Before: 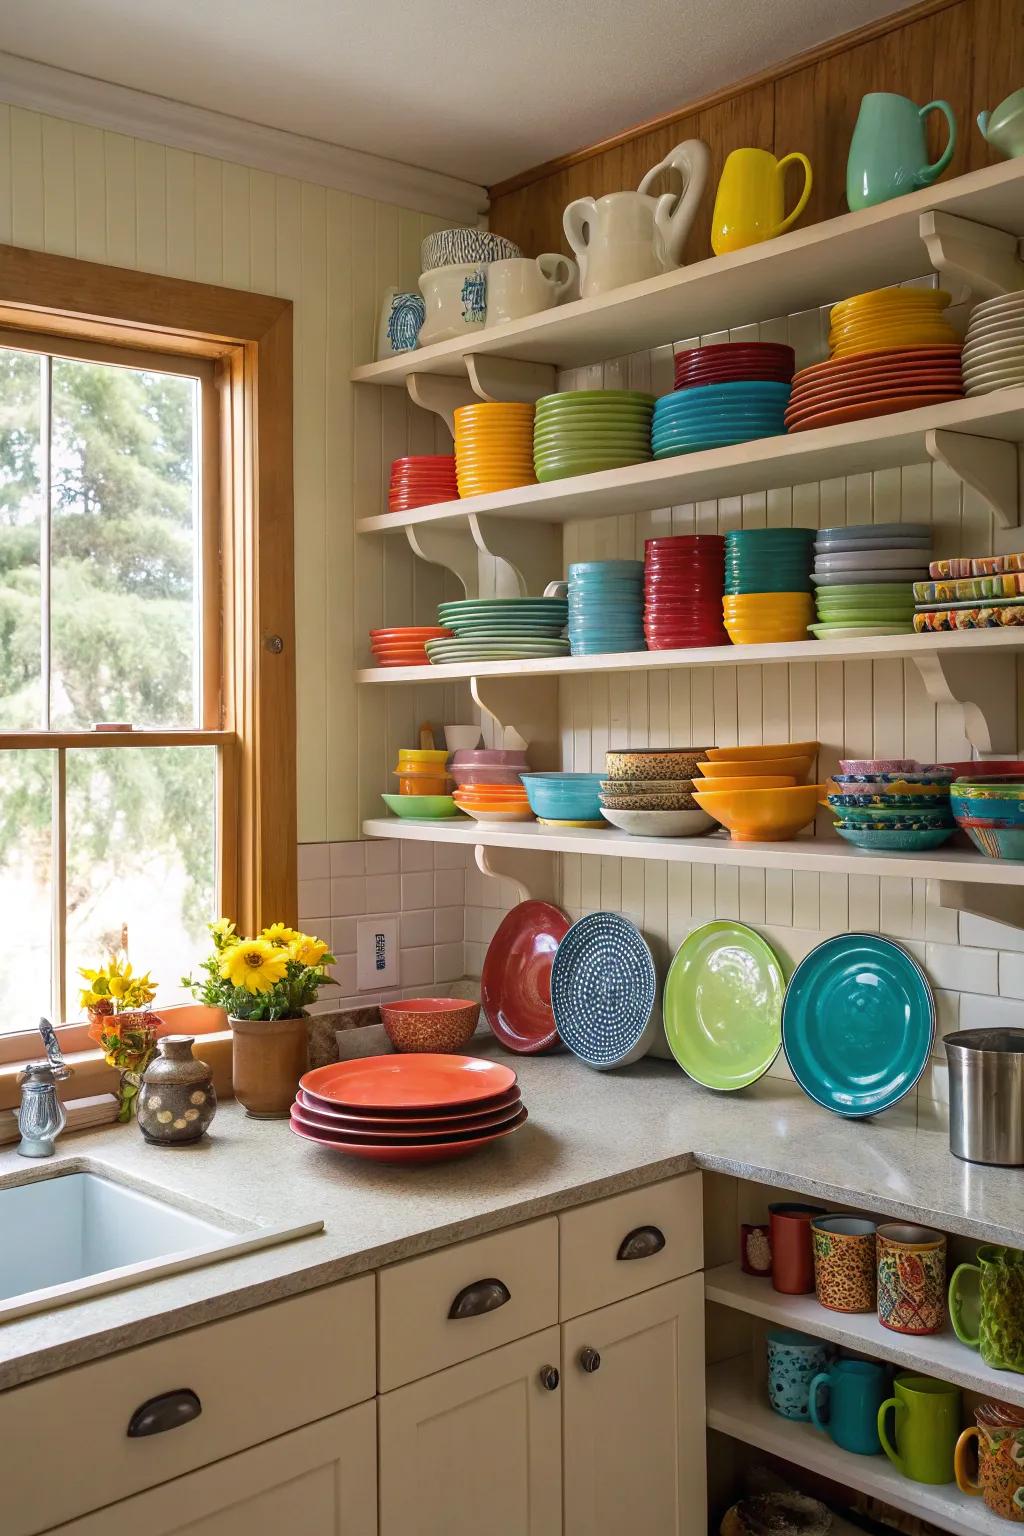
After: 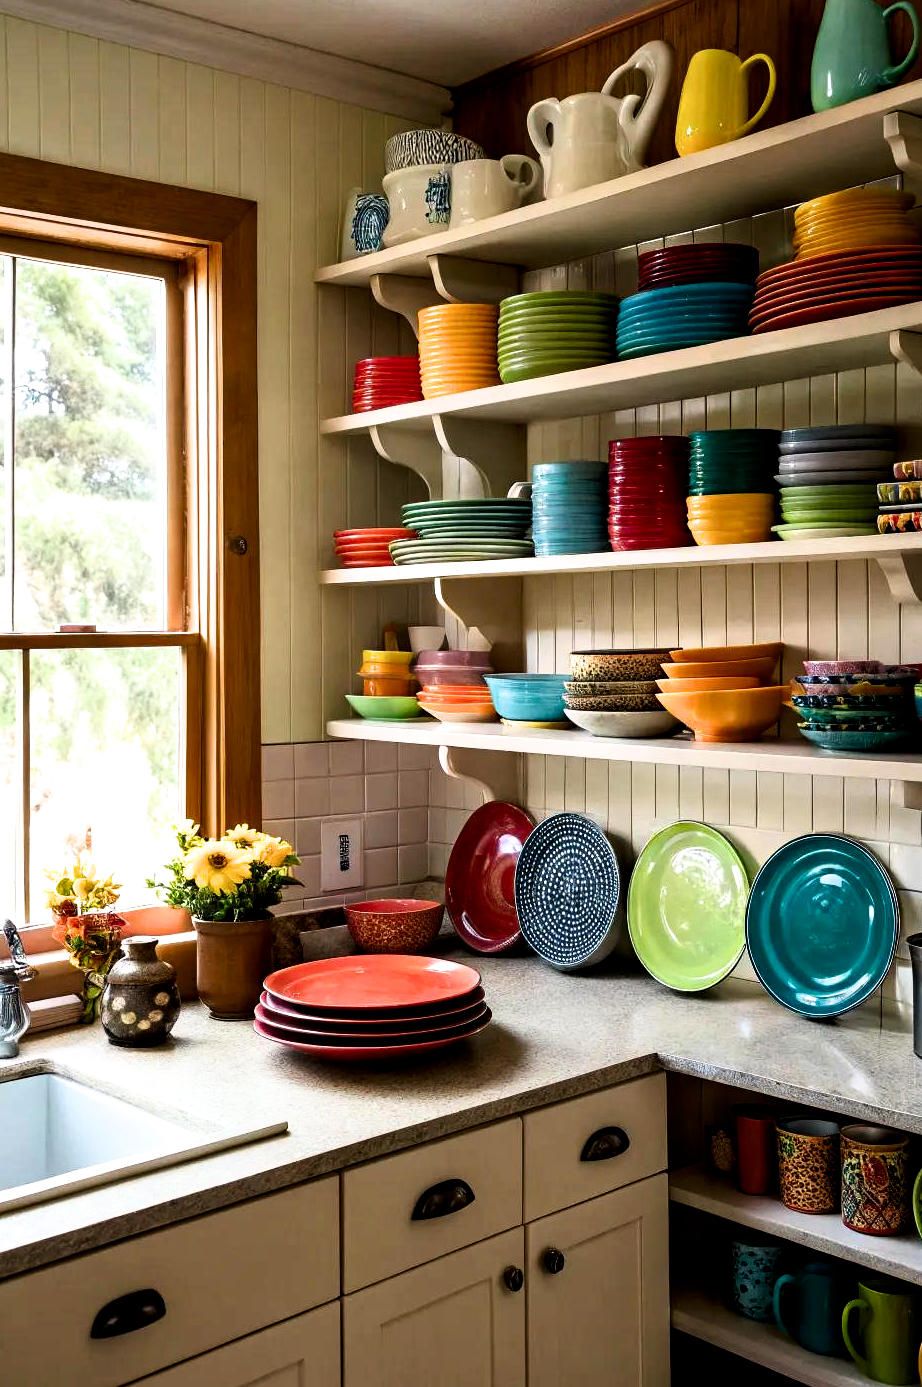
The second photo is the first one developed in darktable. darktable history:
contrast brightness saturation: contrast 0.123, brightness -0.119, saturation 0.205
filmic rgb: black relative exposure -3.61 EV, white relative exposure 2.12 EV, threshold 5.95 EV, hardness 3.62, enable highlight reconstruction true
crop: left 3.565%, top 6.467%, right 6.385%, bottom 3.212%
